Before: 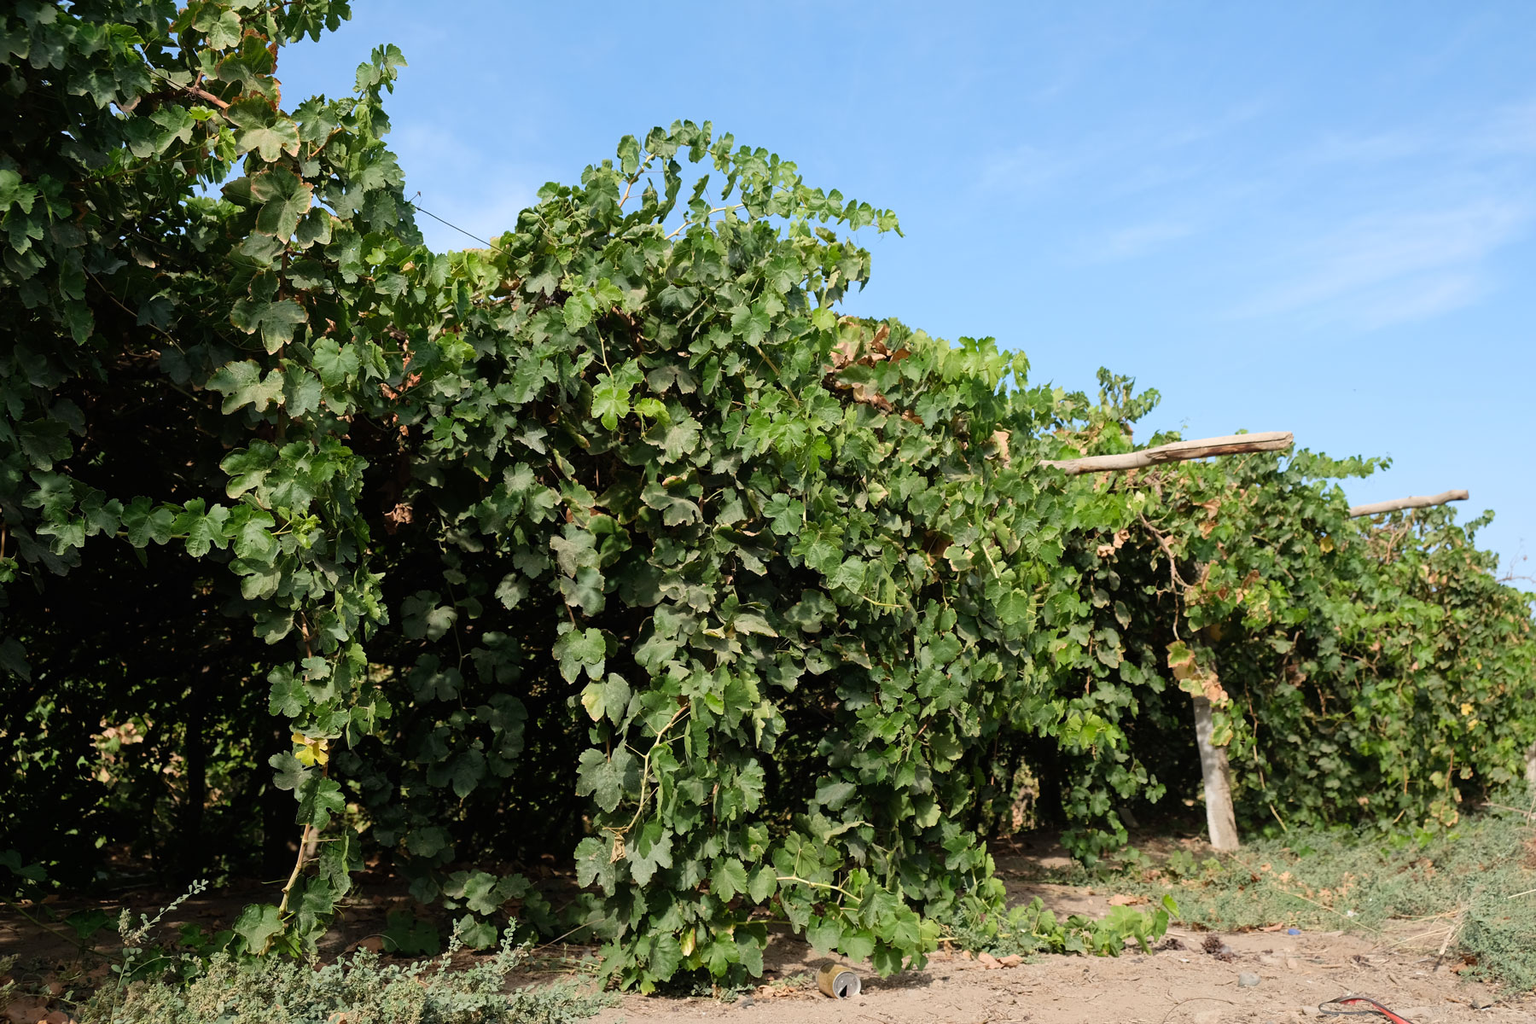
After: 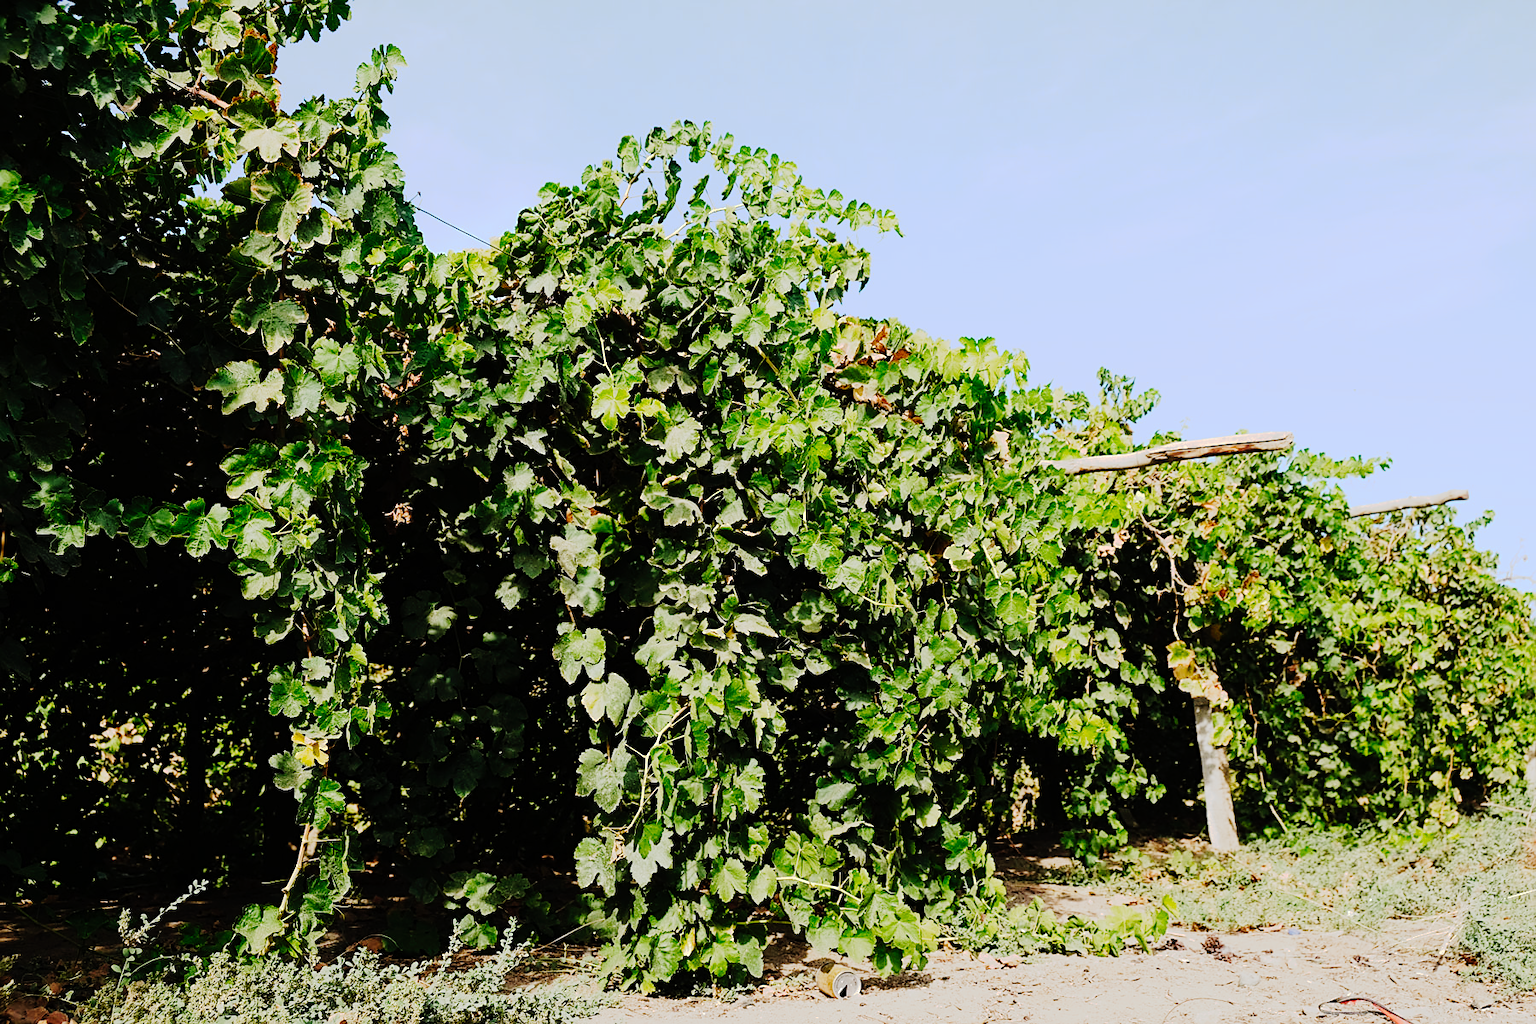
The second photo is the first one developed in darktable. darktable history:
tone curve: curves: ch0 [(0, 0) (0.003, 0.001) (0.011, 0.005) (0.025, 0.009) (0.044, 0.014) (0.069, 0.019) (0.1, 0.028) (0.136, 0.039) (0.177, 0.073) (0.224, 0.134) (0.277, 0.218) (0.335, 0.343) (0.399, 0.488) (0.468, 0.608) (0.543, 0.699) (0.623, 0.773) (0.709, 0.819) (0.801, 0.852) (0.898, 0.874) (1, 1)], preserve colors none
sharpen: amount 0.495
